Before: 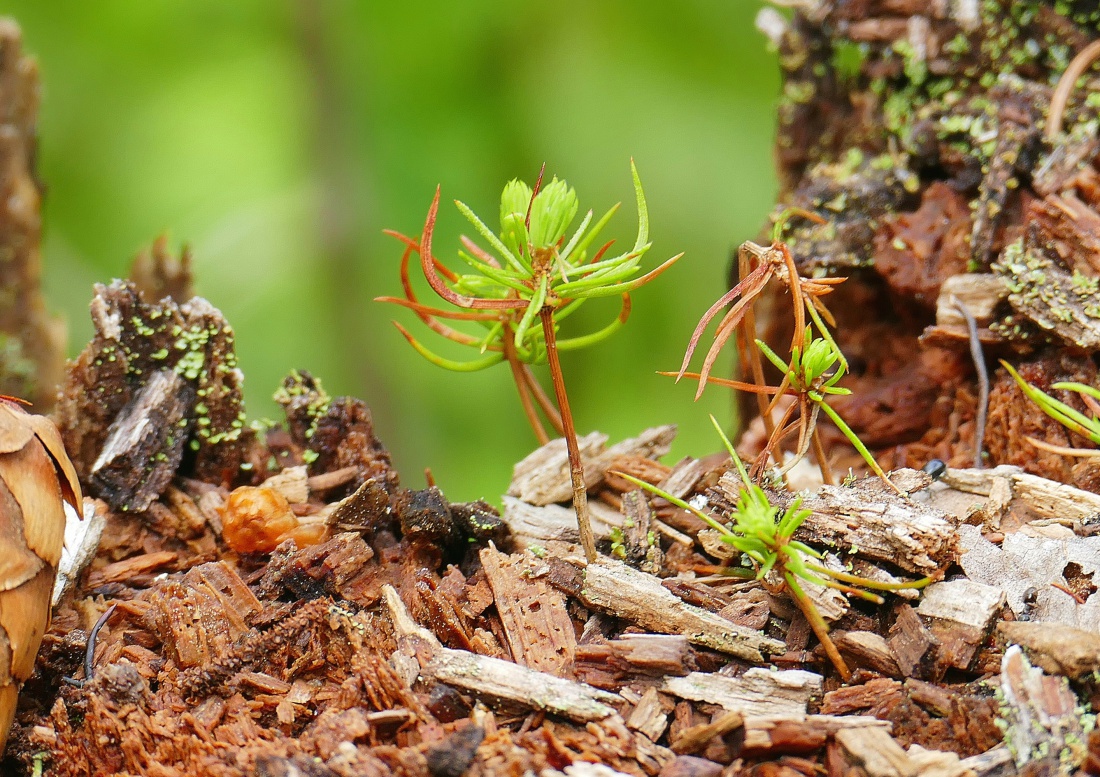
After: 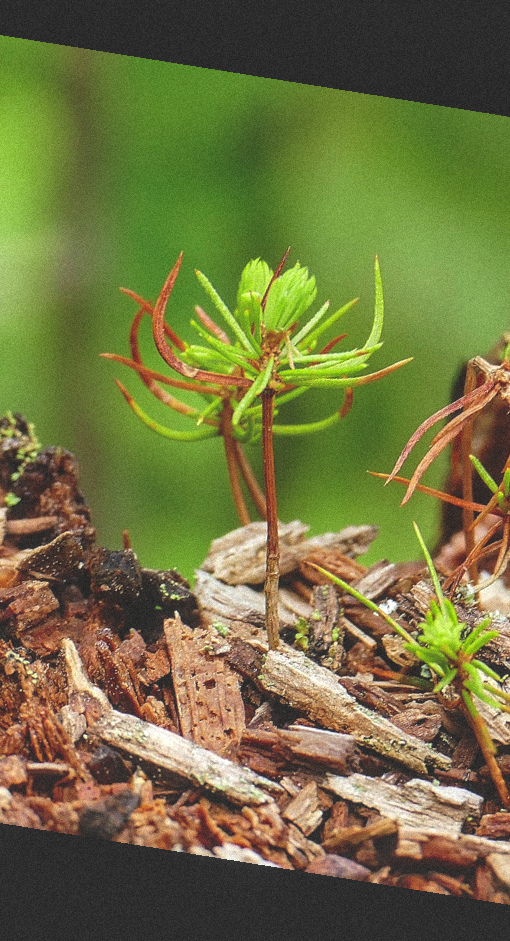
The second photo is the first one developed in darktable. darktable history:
rotate and perspective: rotation 9.12°, automatic cropping off
grain: mid-tones bias 0%
local contrast: on, module defaults
crop: left 28.583%, right 29.231%
rgb curve: curves: ch0 [(0, 0.186) (0.314, 0.284) (0.775, 0.708) (1, 1)], compensate middle gray true, preserve colors none
